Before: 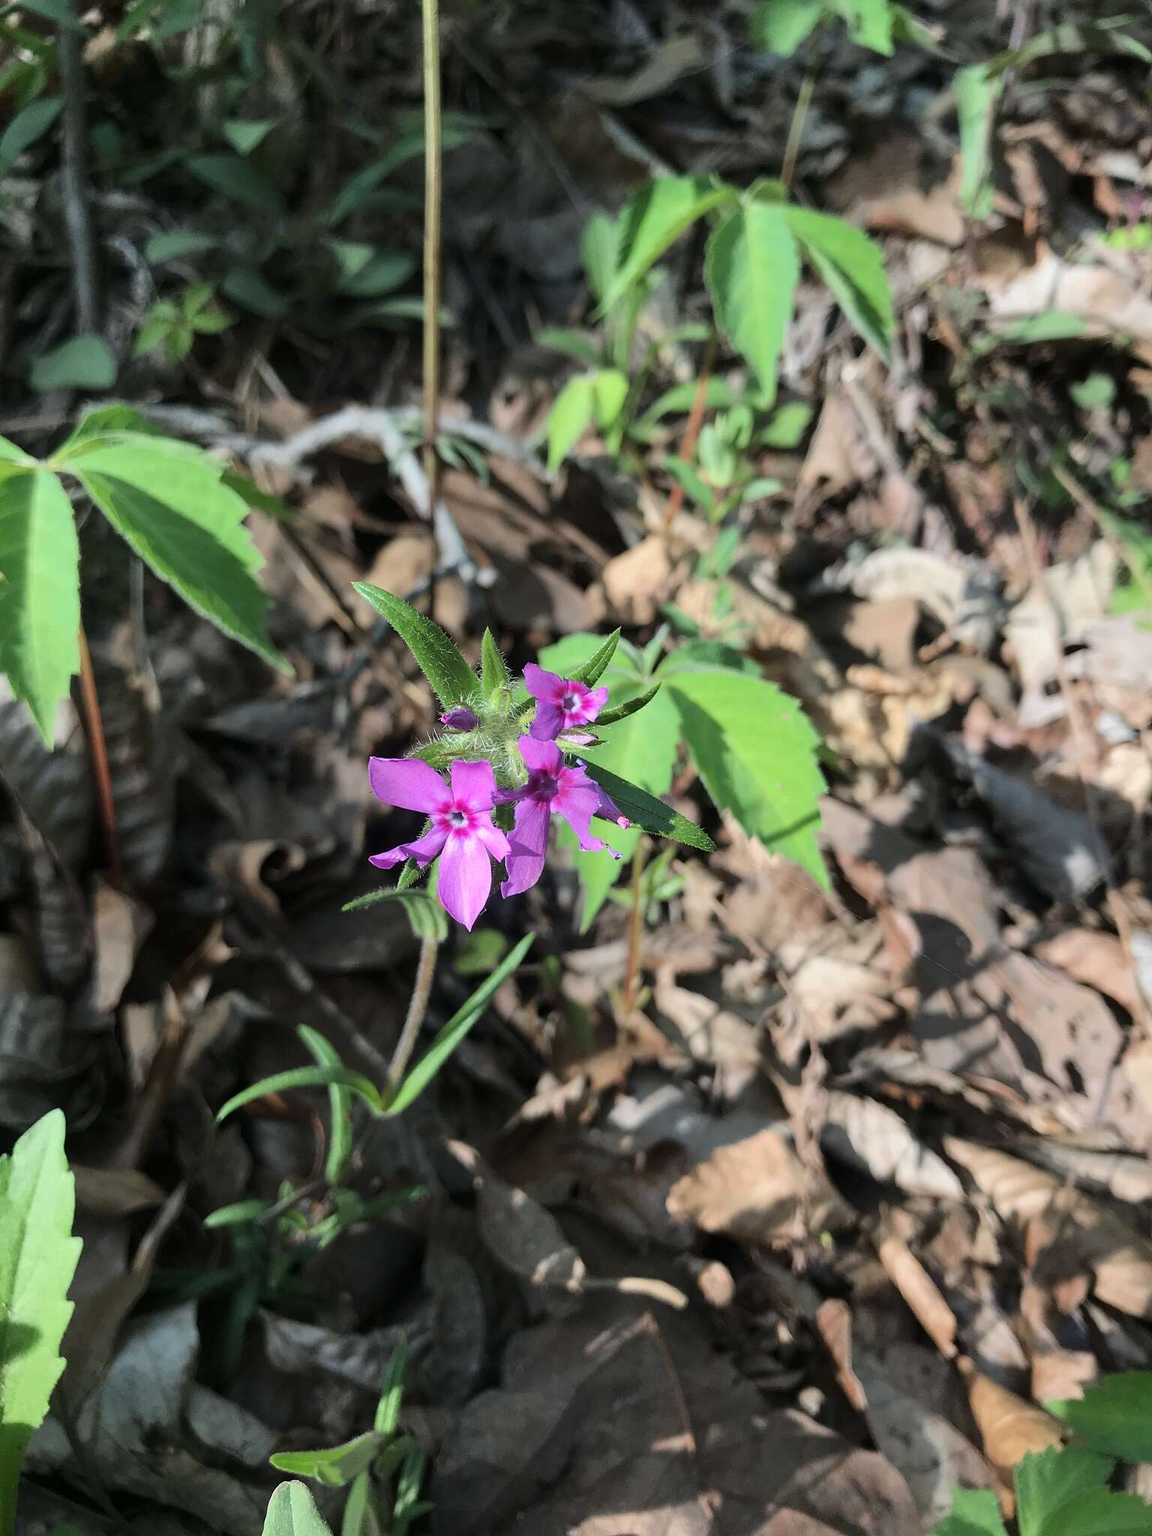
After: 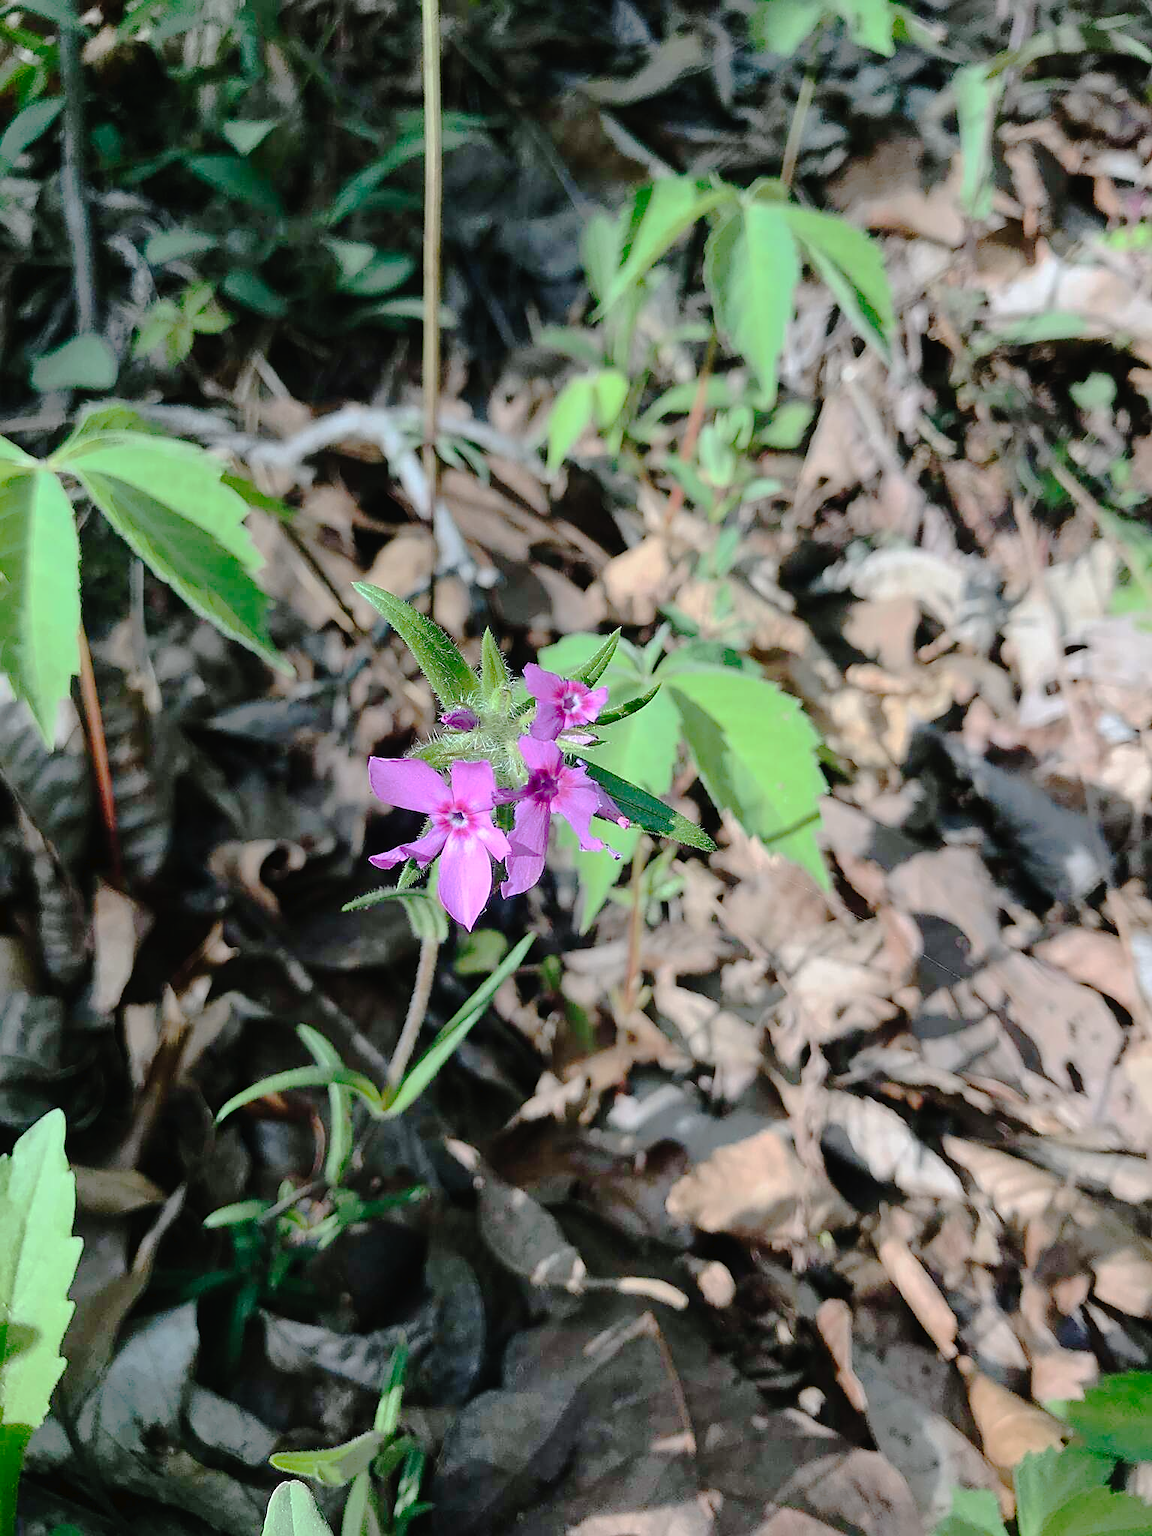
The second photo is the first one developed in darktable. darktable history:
tone curve: curves: ch0 [(0, 0) (0.003, 0.019) (0.011, 0.019) (0.025, 0.023) (0.044, 0.032) (0.069, 0.046) (0.1, 0.073) (0.136, 0.129) (0.177, 0.207) (0.224, 0.295) (0.277, 0.394) (0.335, 0.48) (0.399, 0.524) (0.468, 0.575) (0.543, 0.628) (0.623, 0.684) (0.709, 0.739) (0.801, 0.808) (0.898, 0.9) (1, 1)], preserve colors none
white balance: red 0.974, blue 1.044
sharpen: on, module defaults
